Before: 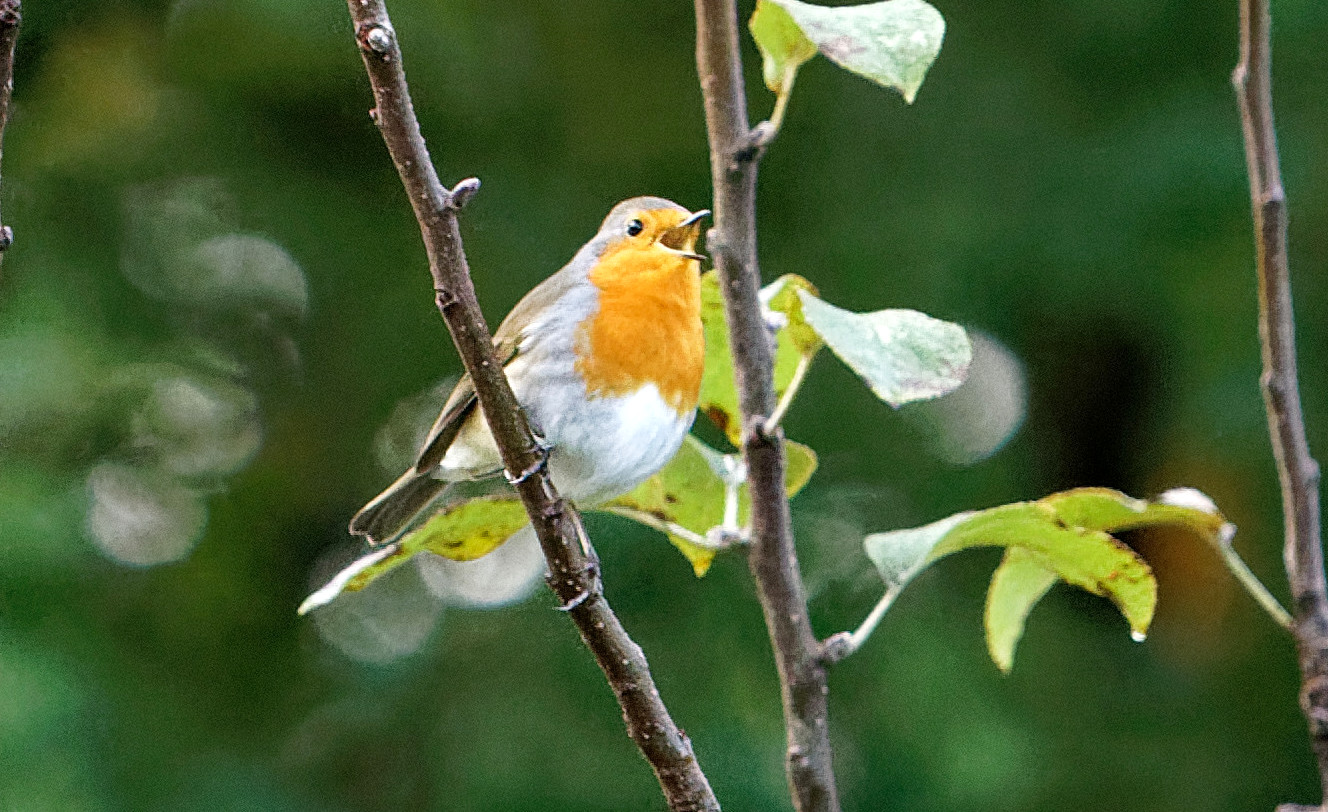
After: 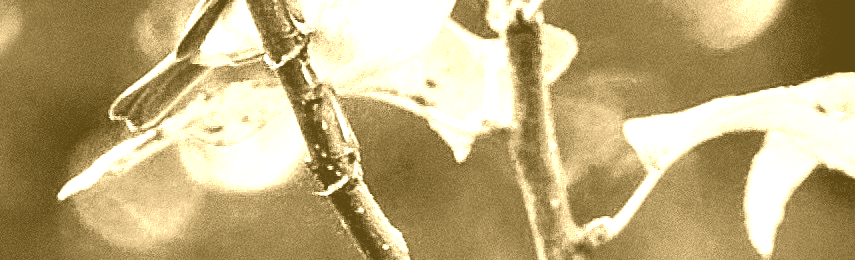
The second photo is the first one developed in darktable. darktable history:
crop: left 18.091%, top 51.13%, right 17.525%, bottom 16.85%
colorize: hue 36°, source mix 100%
tone curve: curves: ch0 [(0.016, 0.011) (0.084, 0.026) (0.469, 0.508) (0.721, 0.862) (1, 1)], color space Lab, linked channels, preserve colors none
